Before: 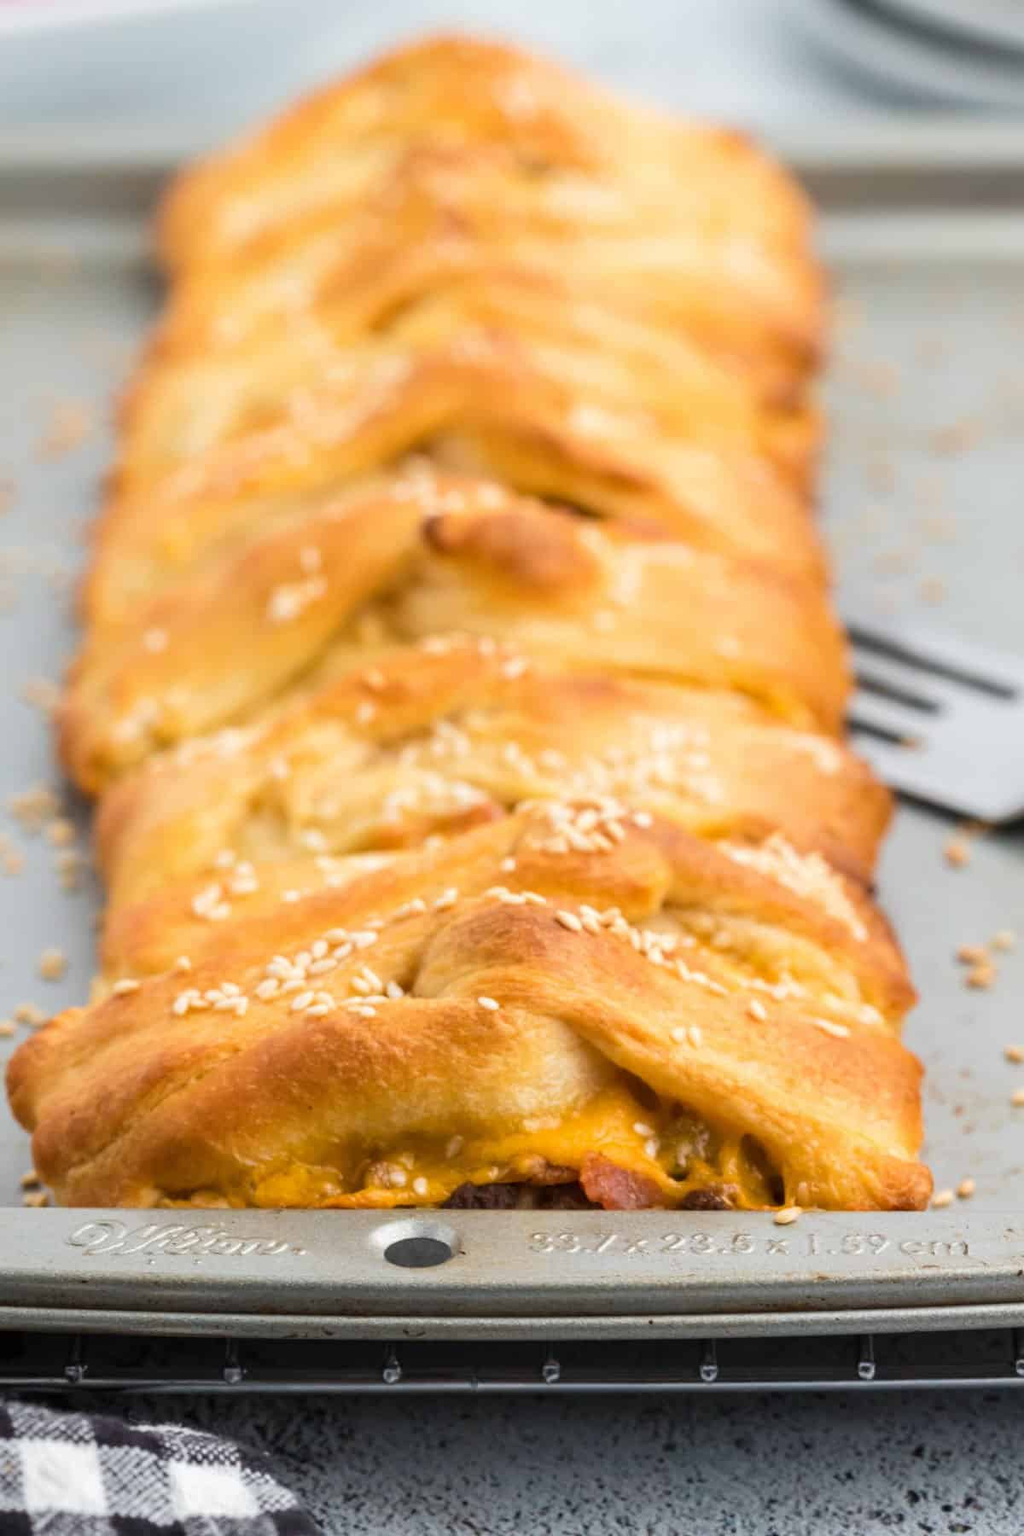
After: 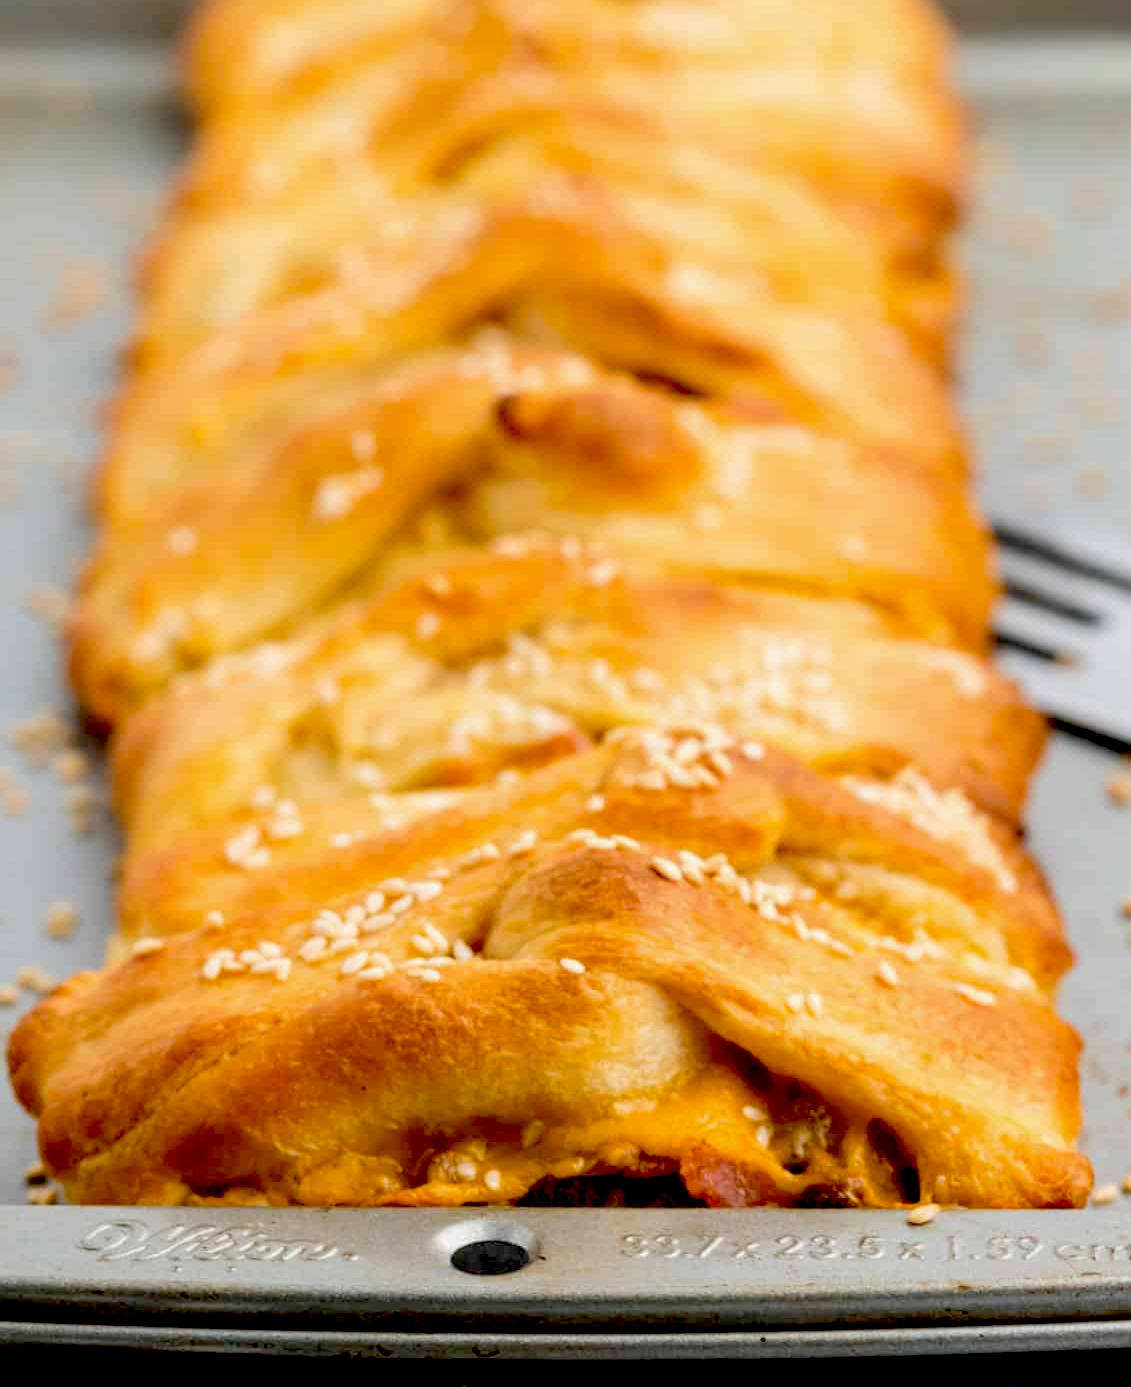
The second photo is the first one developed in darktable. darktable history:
exposure: black level correction 0.056, exposure -0.039 EV, compensate highlight preservation false
crop and rotate: angle 0.03°, top 11.643%, right 5.651%, bottom 11.189%
